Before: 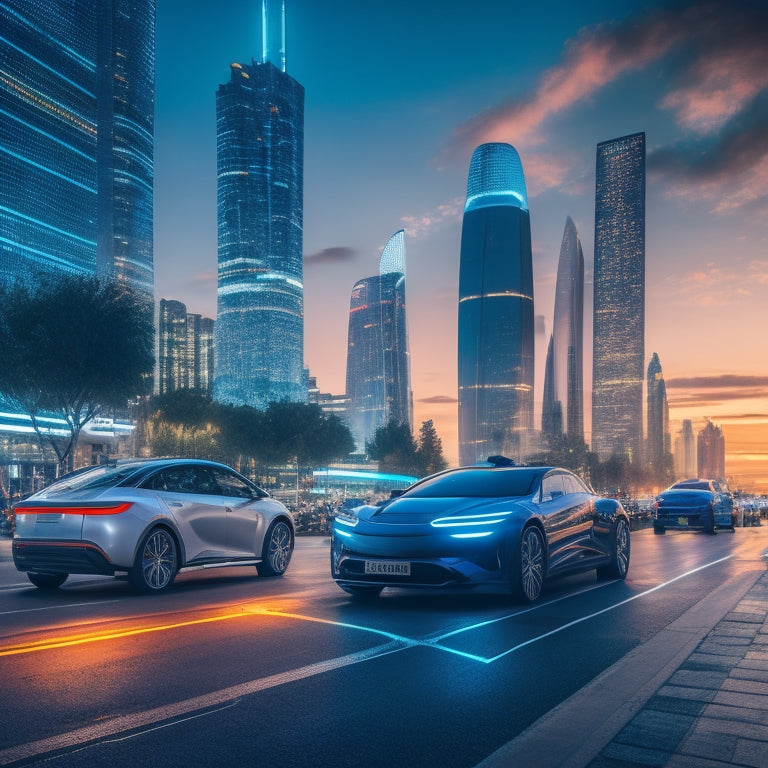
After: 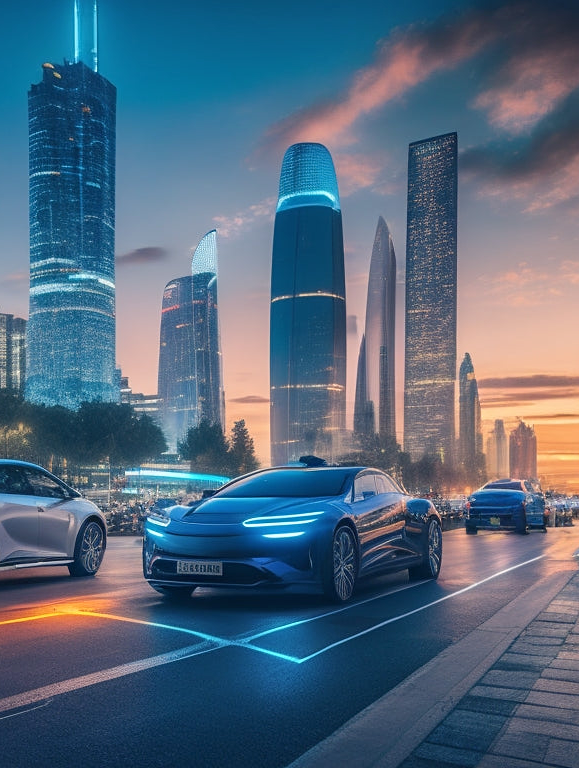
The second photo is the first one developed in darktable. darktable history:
crop and rotate: left 24.6%
shadows and highlights: shadows 37.27, highlights -28.18, soften with gaussian
sharpen: amount 0.2
